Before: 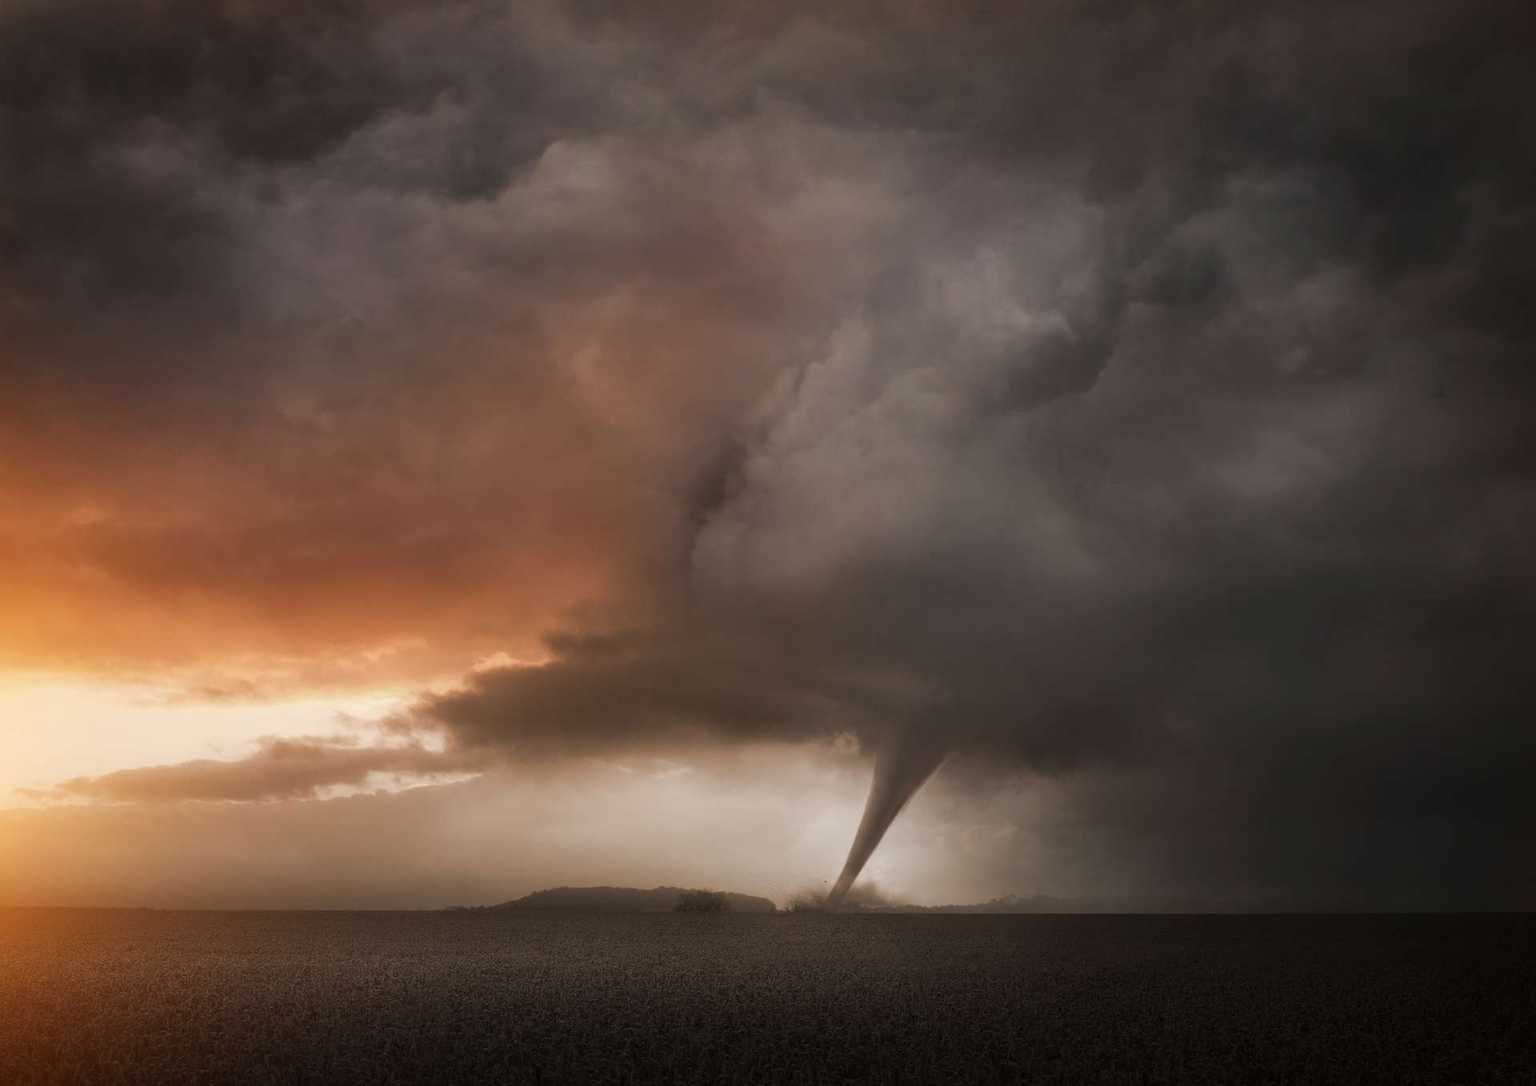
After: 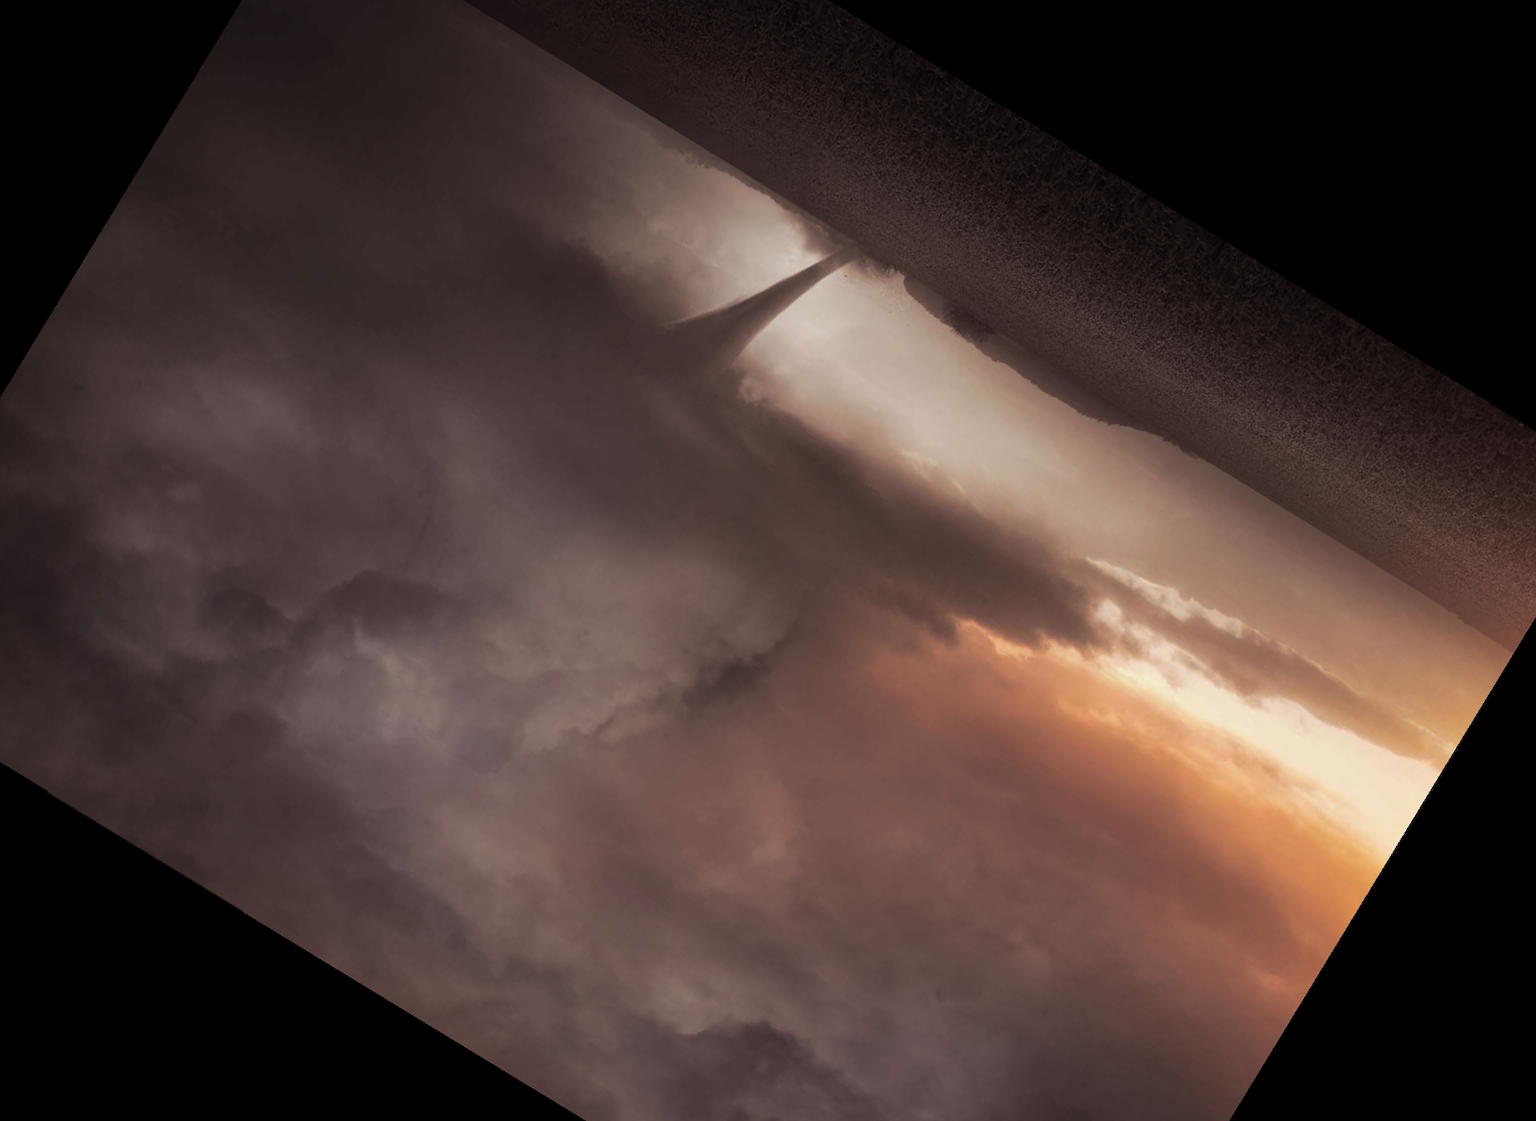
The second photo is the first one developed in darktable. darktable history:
rotate and perspective: rotation 0.215°, lens shift (vertical) -0.139, crop left 0.069, crop right 0.939, crop top 0.002, crop bottom 0.996
crop and rotate: angle 148.68°, left 9.111%, top 15.603%, right 4.588%, bottom 17.041%
split-toning: shadows › saturation 0.2
